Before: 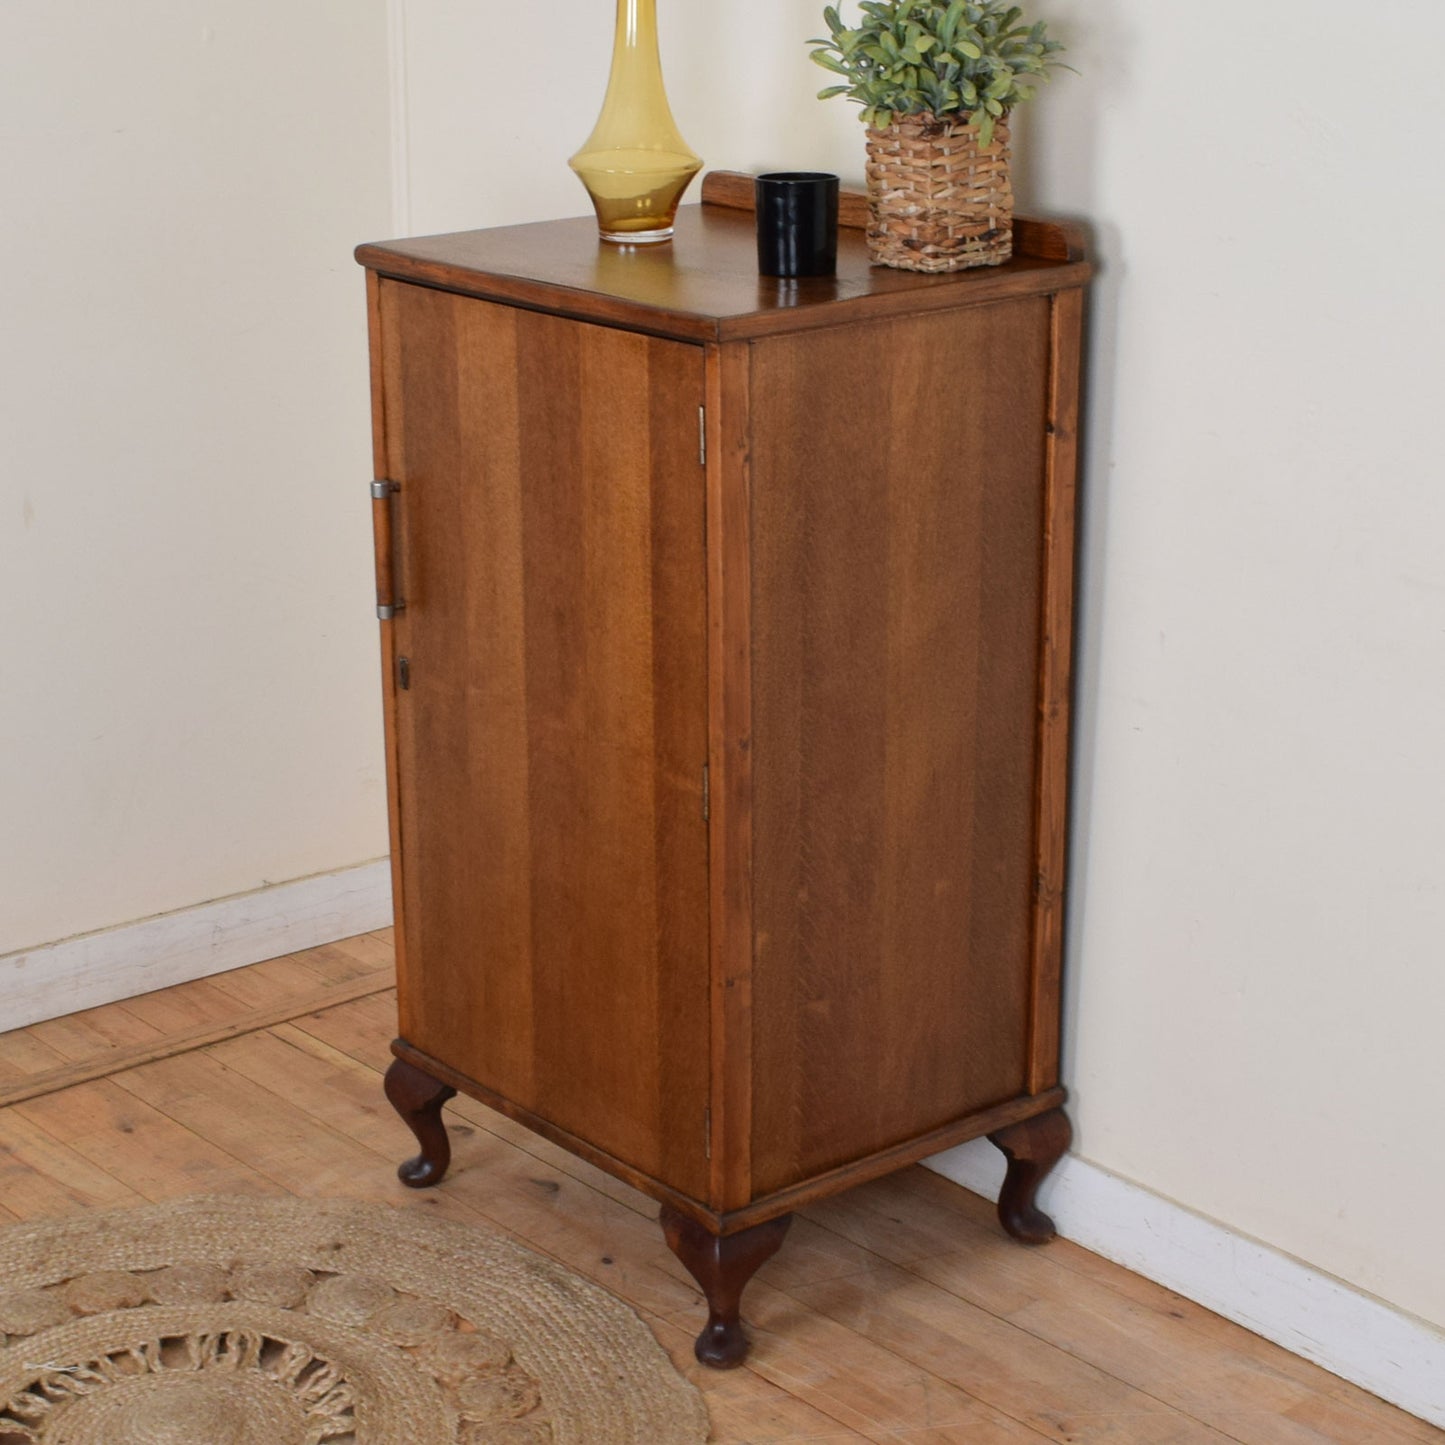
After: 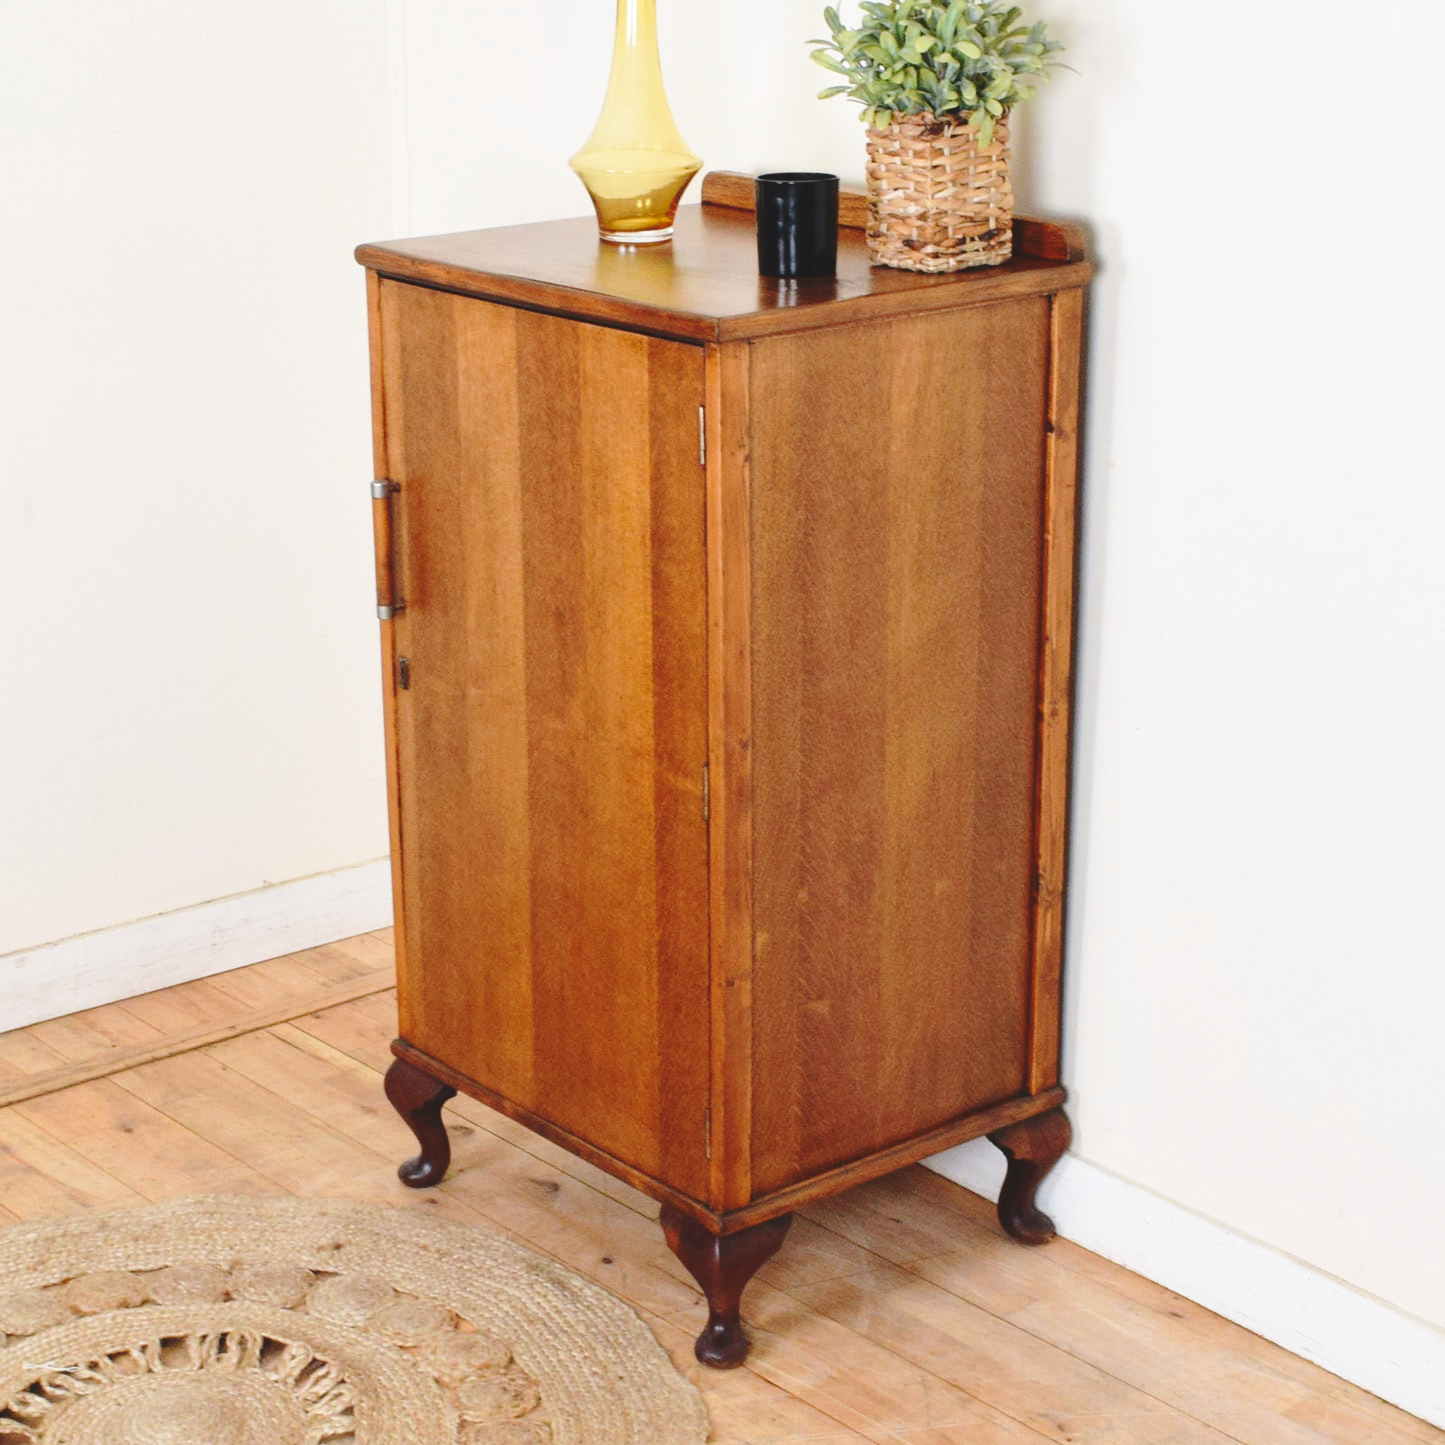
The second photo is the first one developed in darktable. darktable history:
base curve: curves: ch0 [(0, 0) (0.032, 0.037) (0.105, 0.228) (0.435, 0.76) (0.856, 0.983) (1, 1)], preserve colors none
exposure: black level correction -0.009, exposure 0.066 EV, compensate exposure bias true, compensate highlight preservation false
